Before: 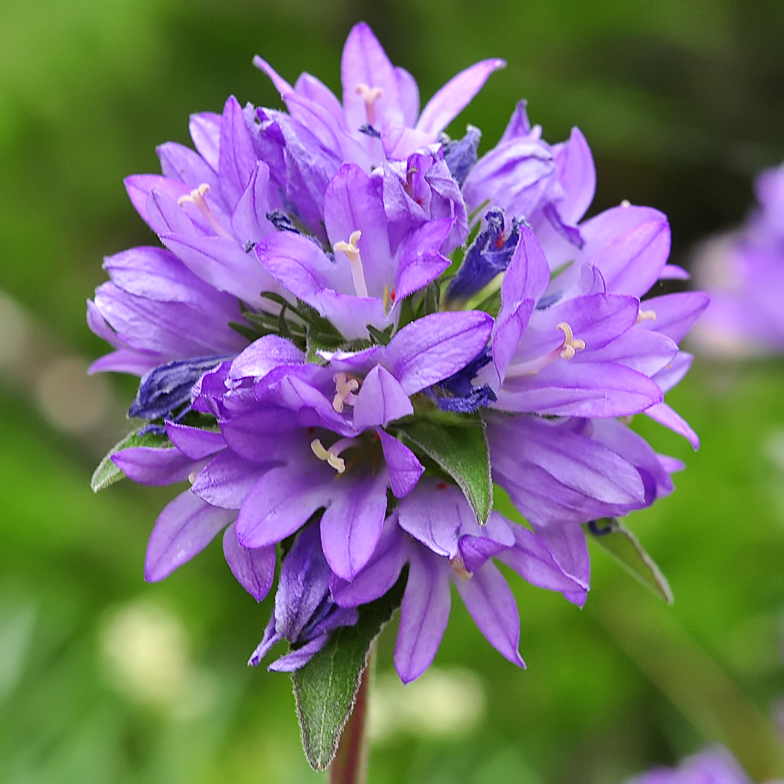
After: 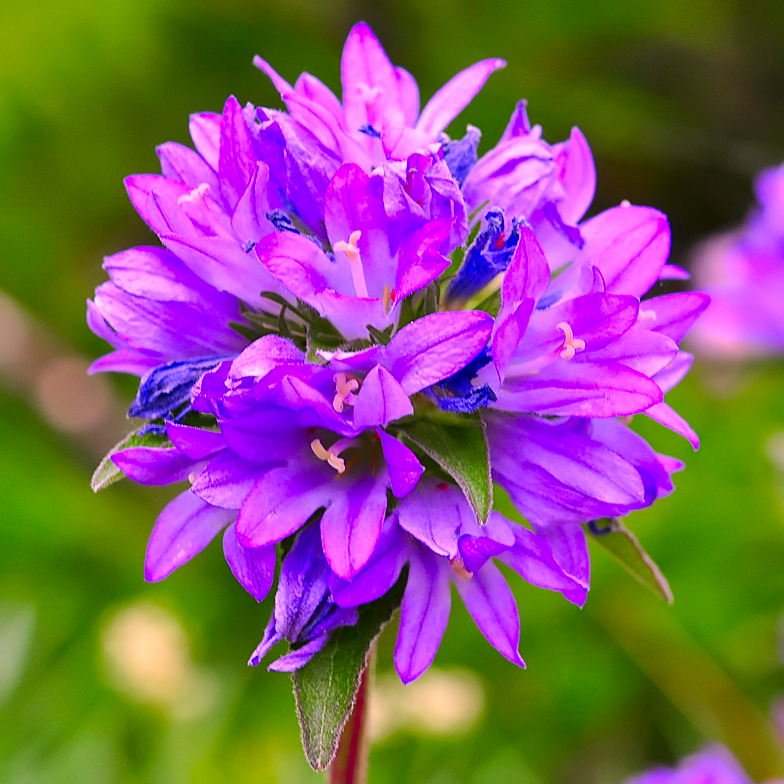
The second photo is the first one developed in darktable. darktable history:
color correction: highlights a* 19.4, highlights b* -11.64, saturation 1.67
